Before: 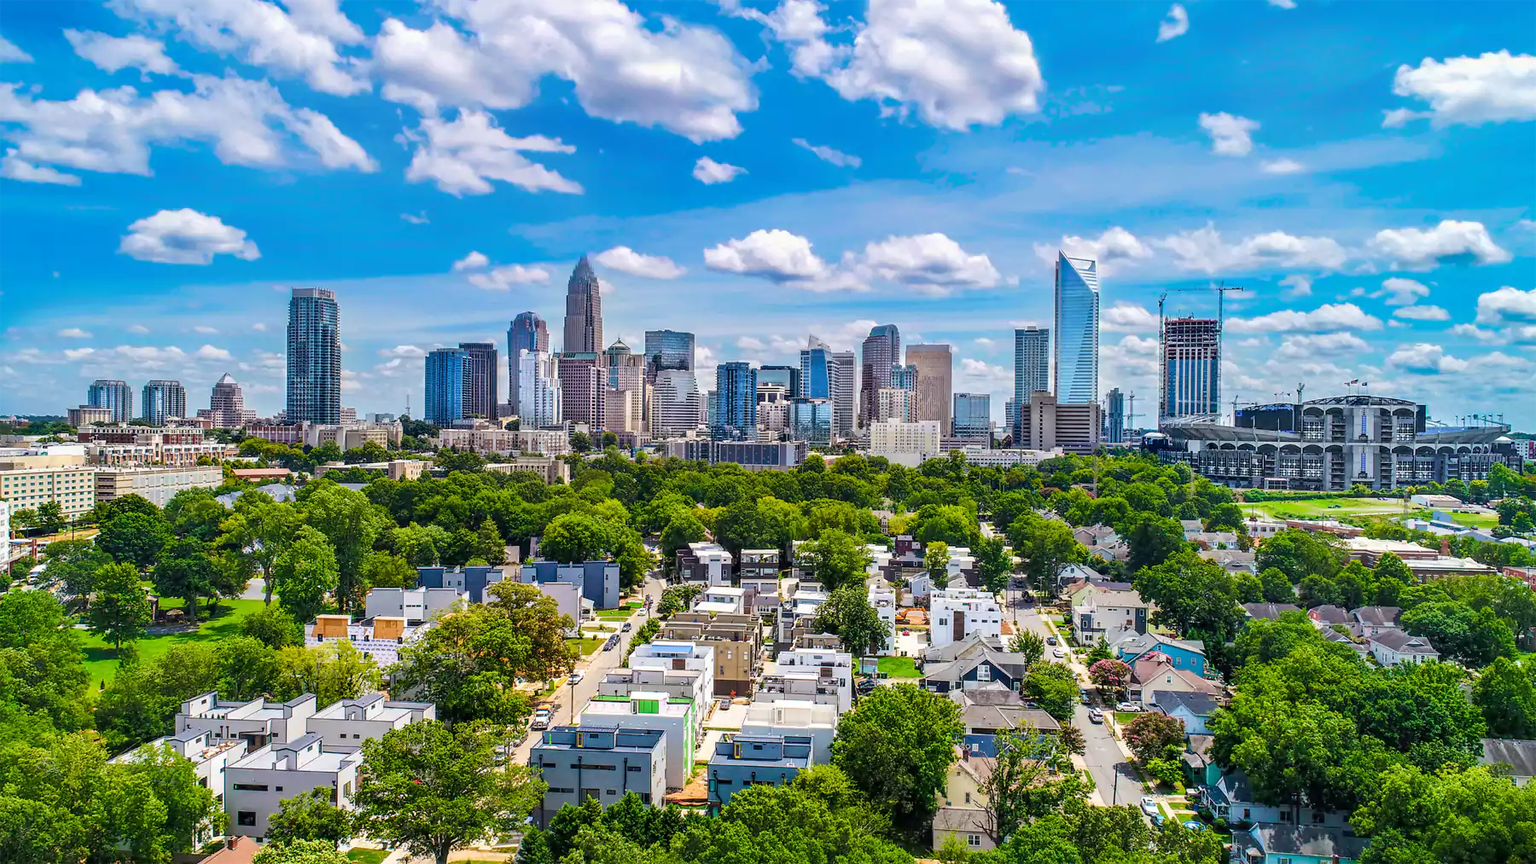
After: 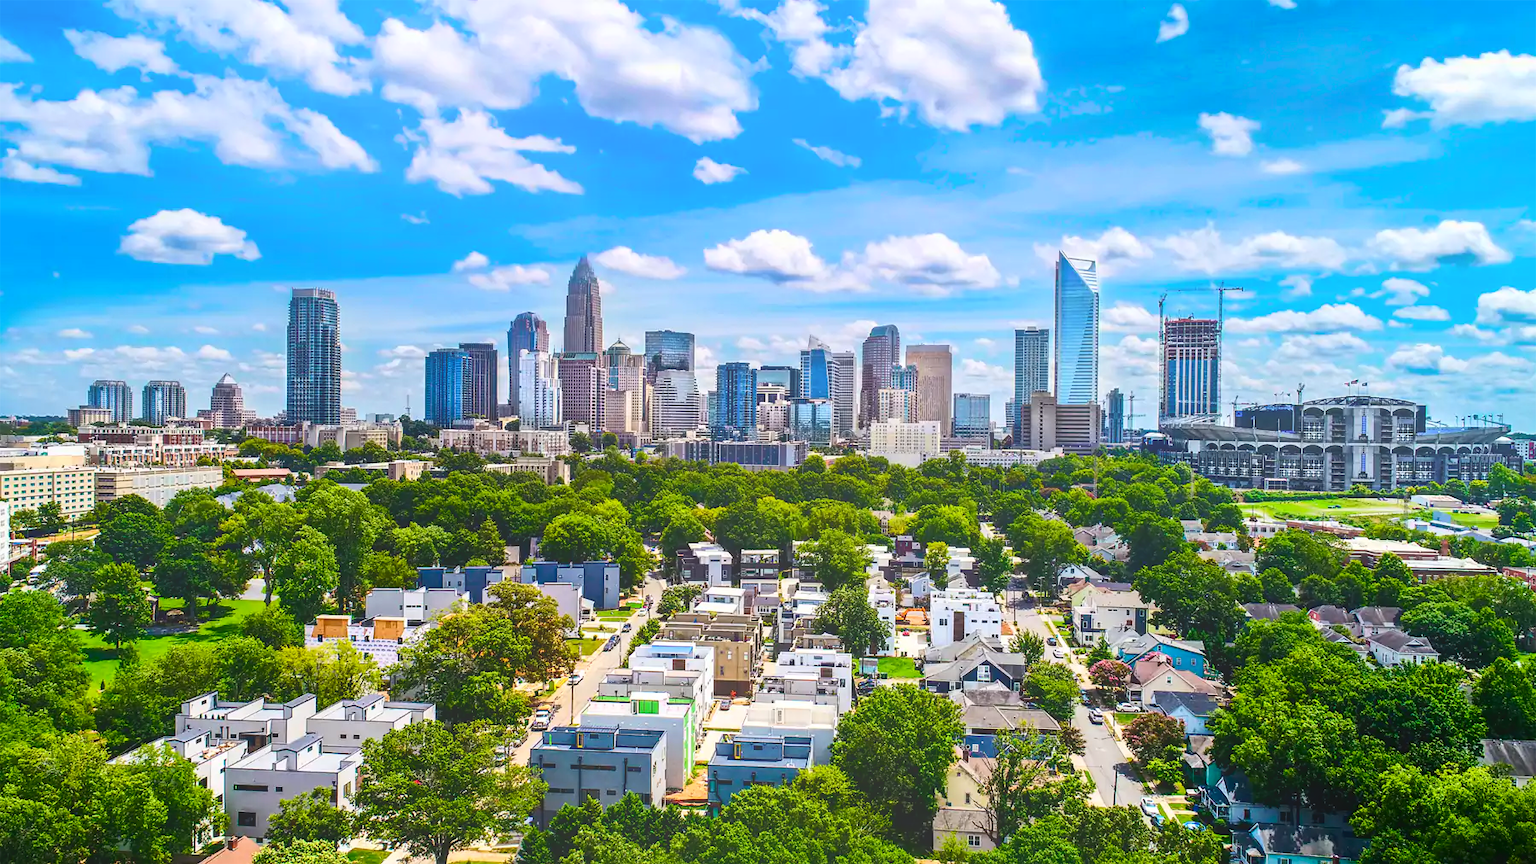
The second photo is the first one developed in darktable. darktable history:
contrast brightness saturation: contrast 0.2, brightness -0.11, saturation 0.1
bloom: size 40%
